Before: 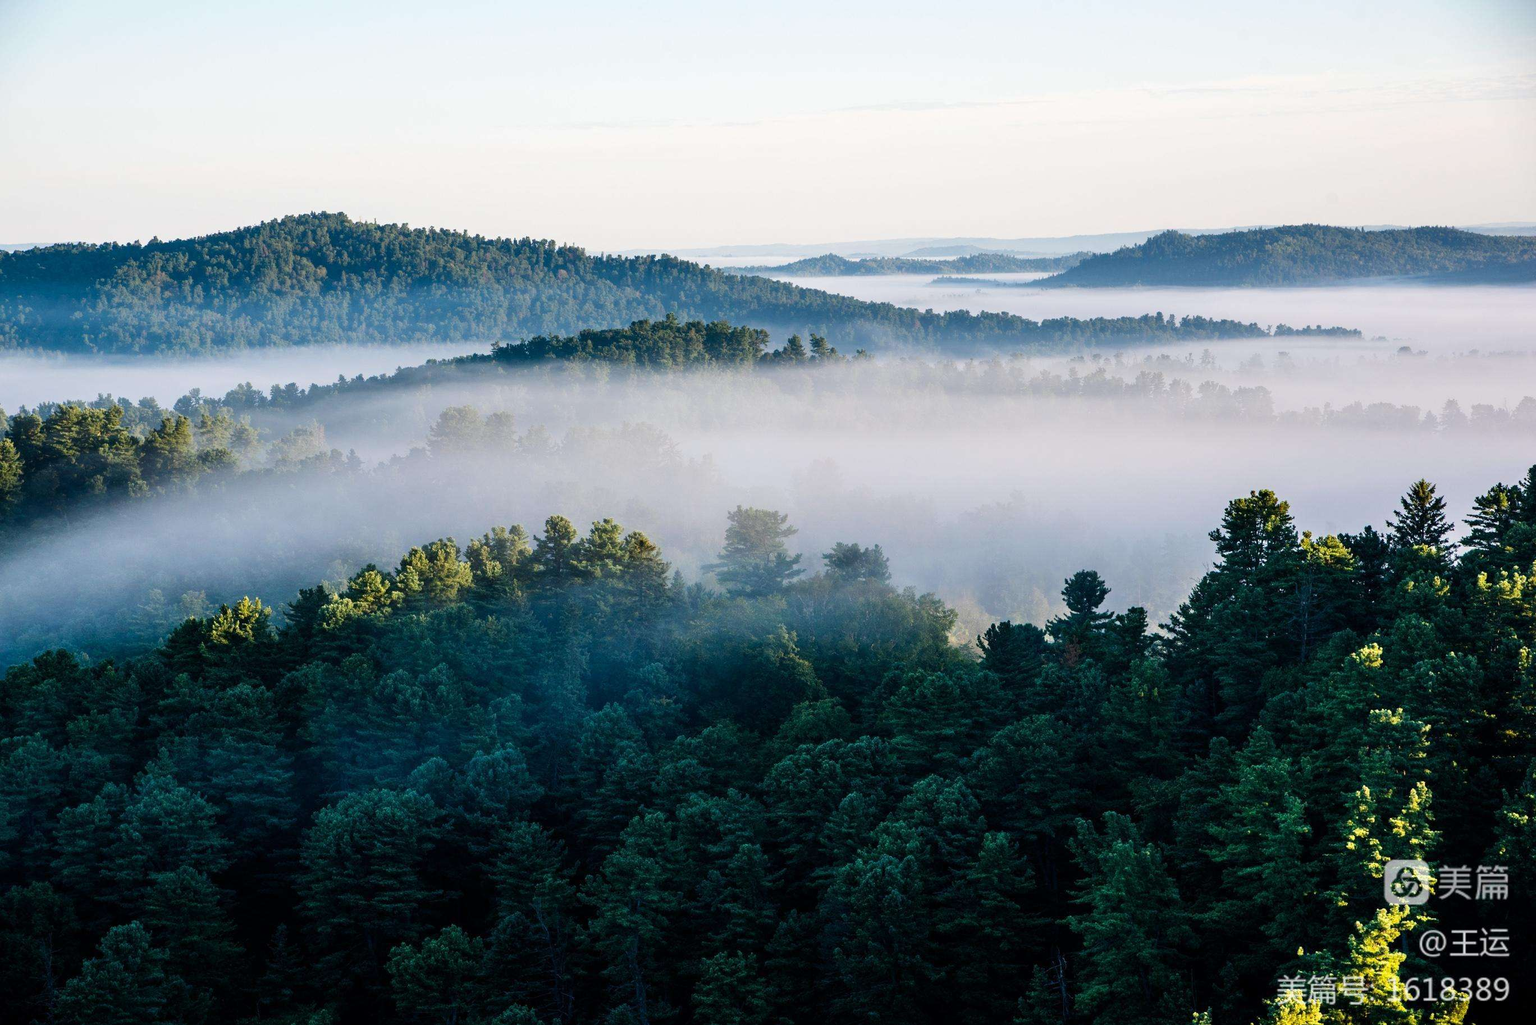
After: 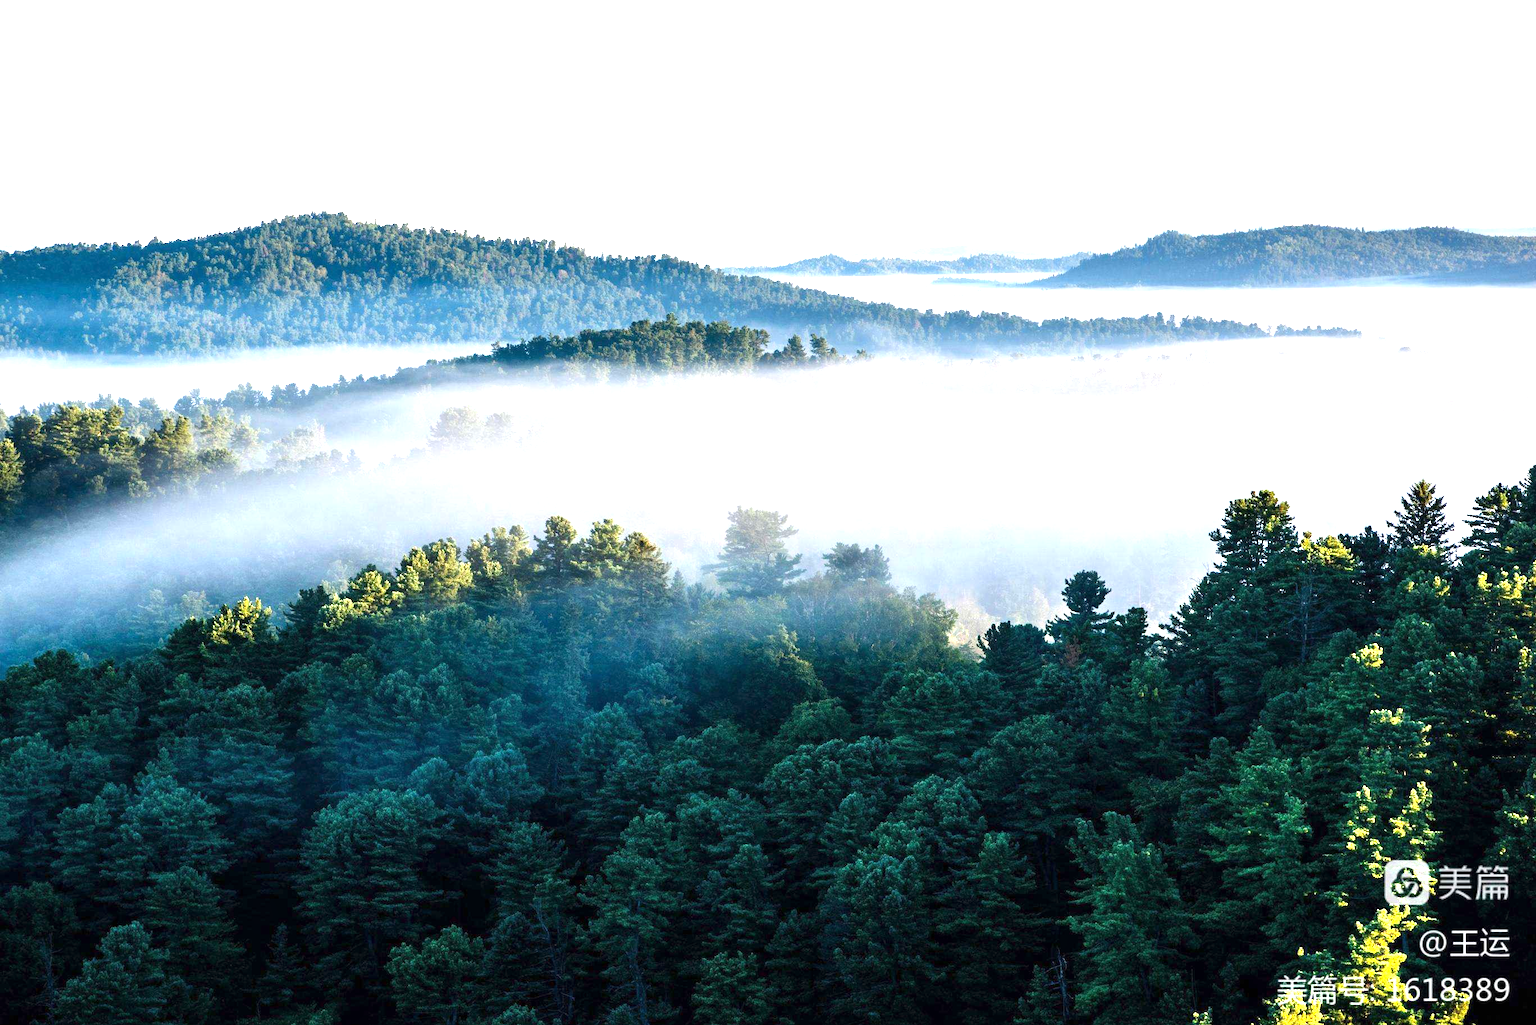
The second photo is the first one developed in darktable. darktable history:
local contrast: mode bilateral grid, contrast 10, coarseness 25, detail 110%, midtone range 0.2
exposure: black level correction 0, exposure 1.173 EV, compensate exposure bias true, compensate highlight preservation false
